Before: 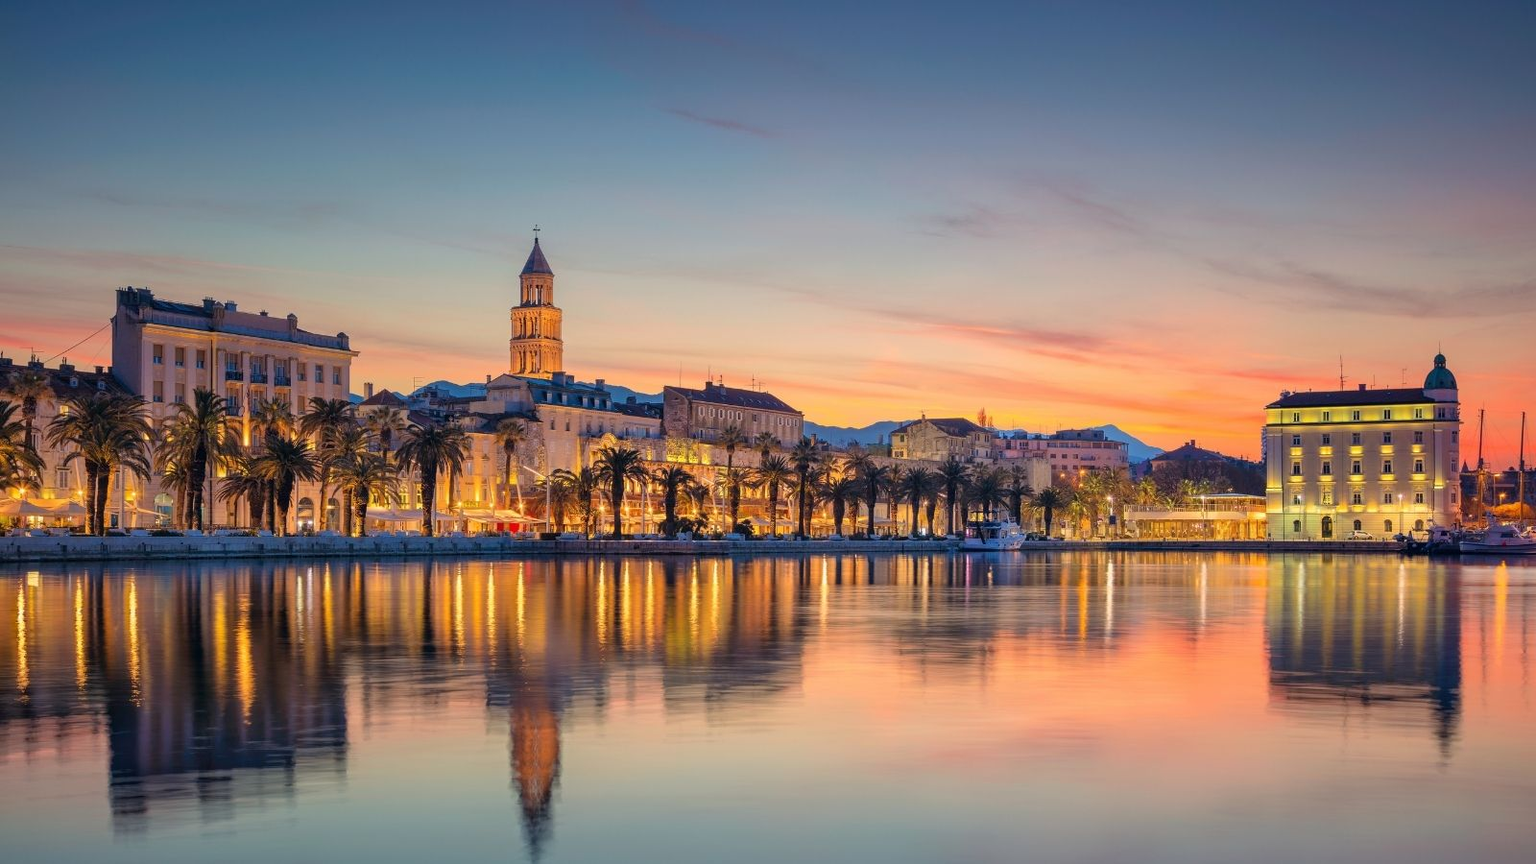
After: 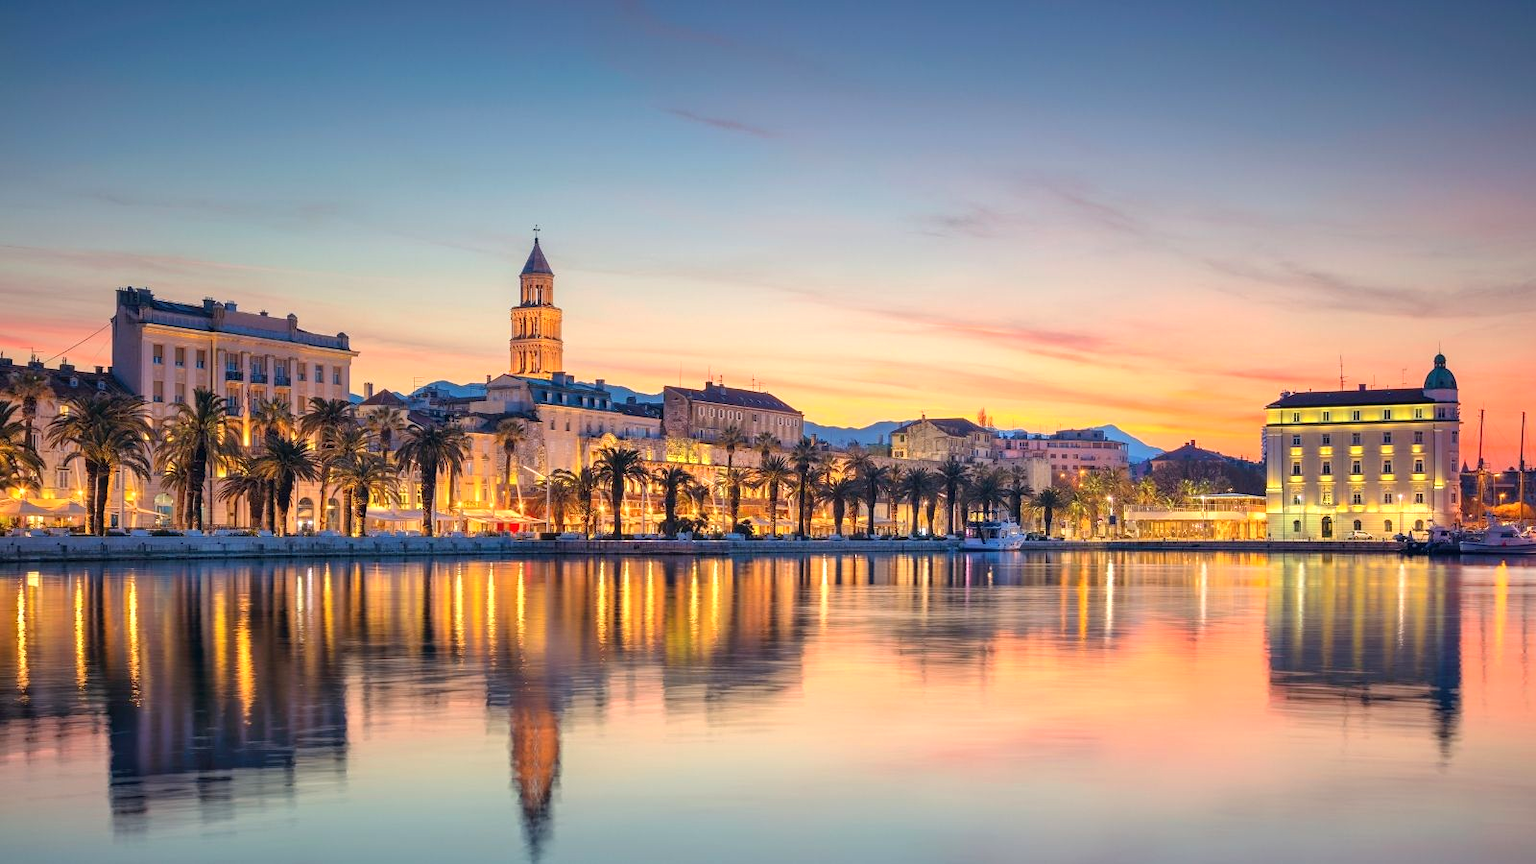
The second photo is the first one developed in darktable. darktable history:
exposure: exposure 0.514 EV, compensate exposure bias true, compensate highlight preservation false
